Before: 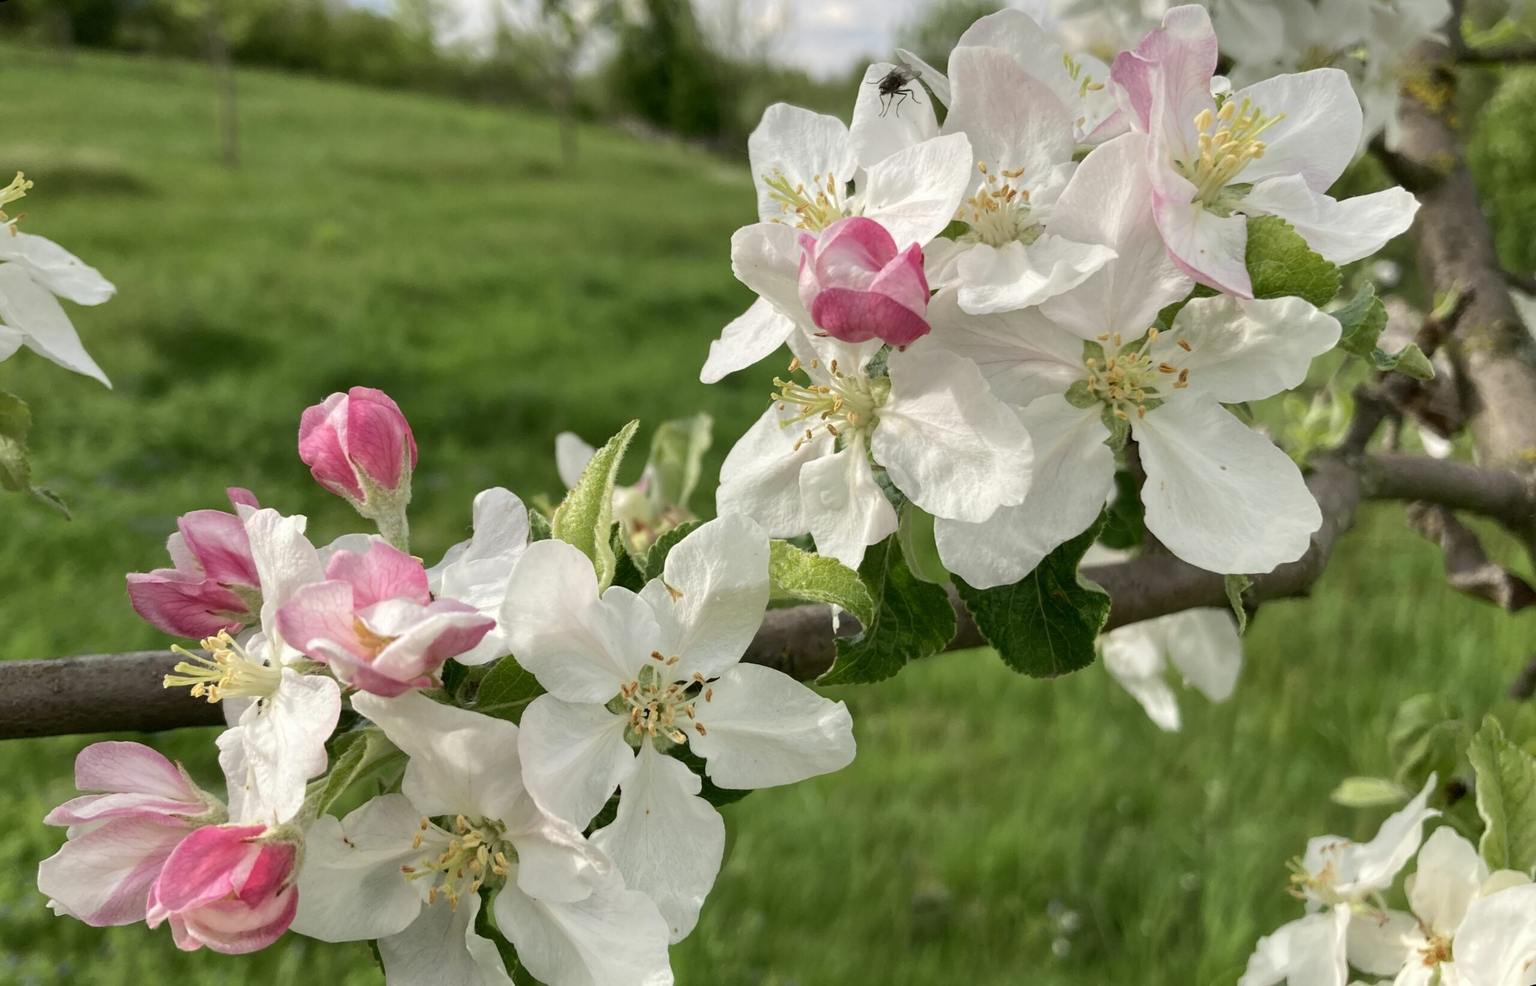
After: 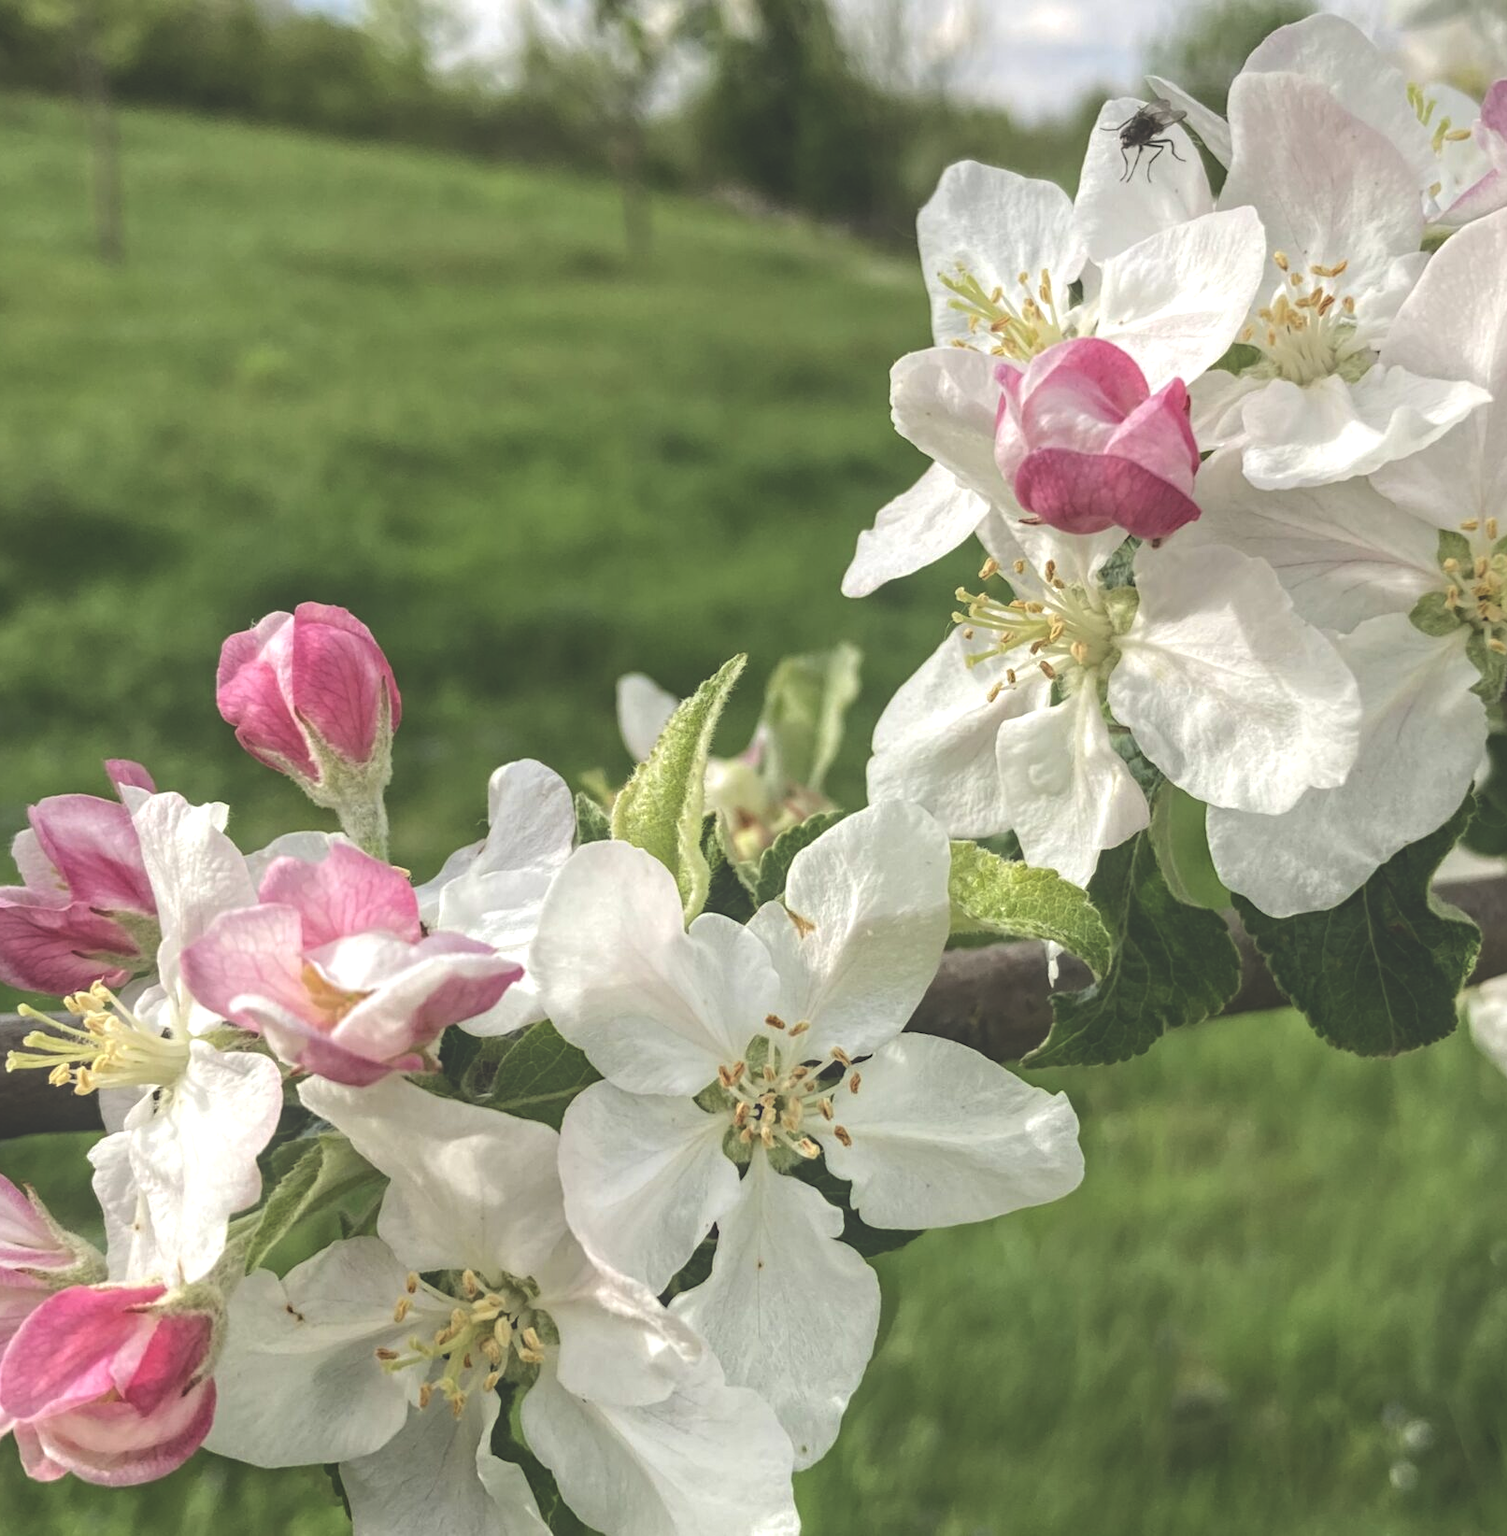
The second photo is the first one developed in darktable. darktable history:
exposure: black level correction -0.042, exposure 0.065 EV, compensate highlight preservation false
local contrast: detail 130%
crop: left 10.421%, right 26.495%
shadows and highlights: shadows -69.34, highlights 34.18, soften with gaussian
haze removal: compatibility mode true, adaptive false
